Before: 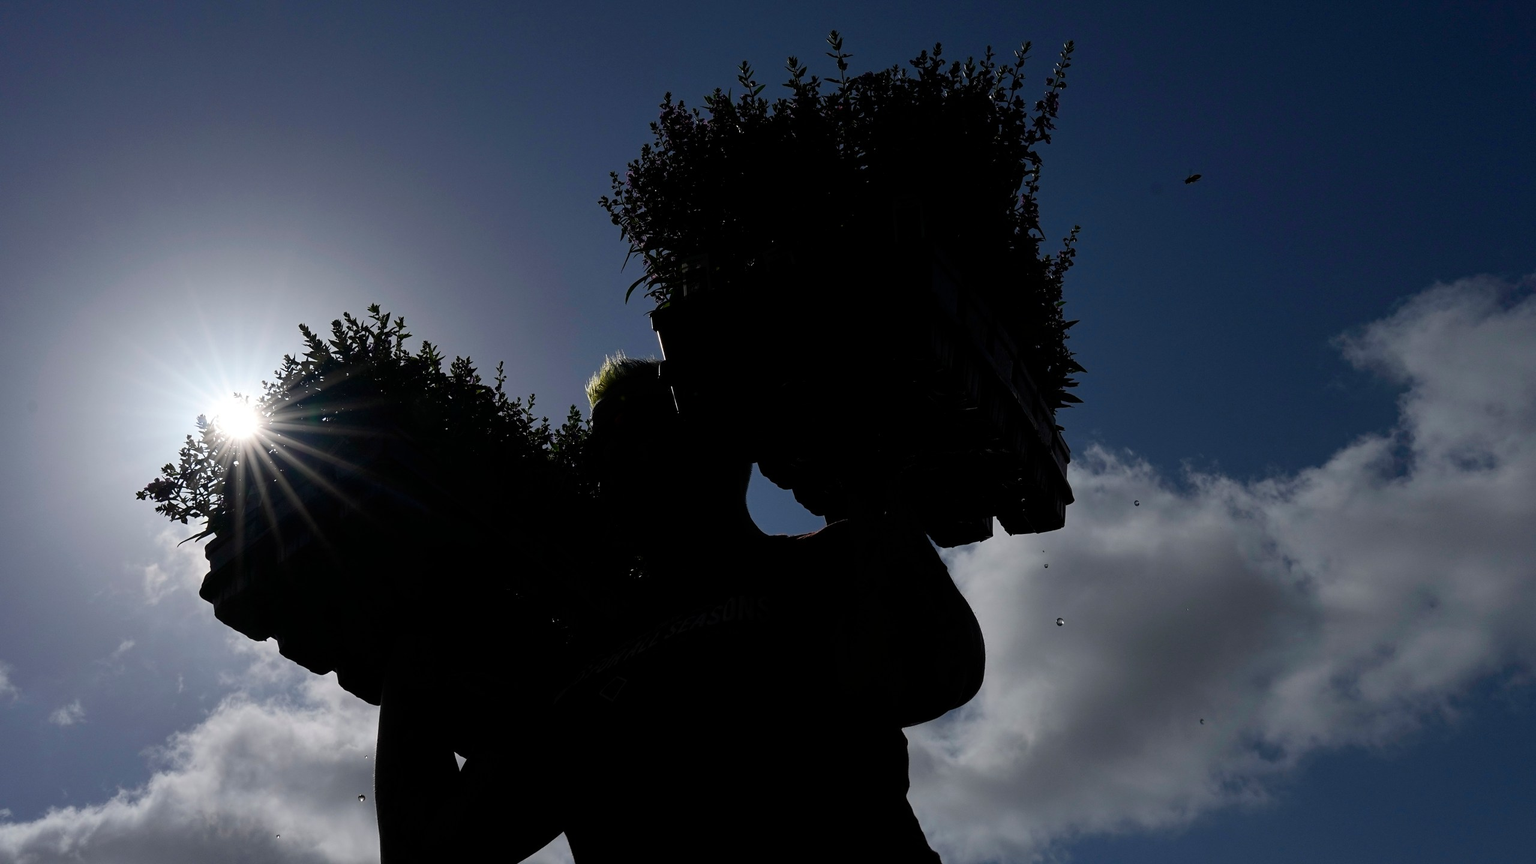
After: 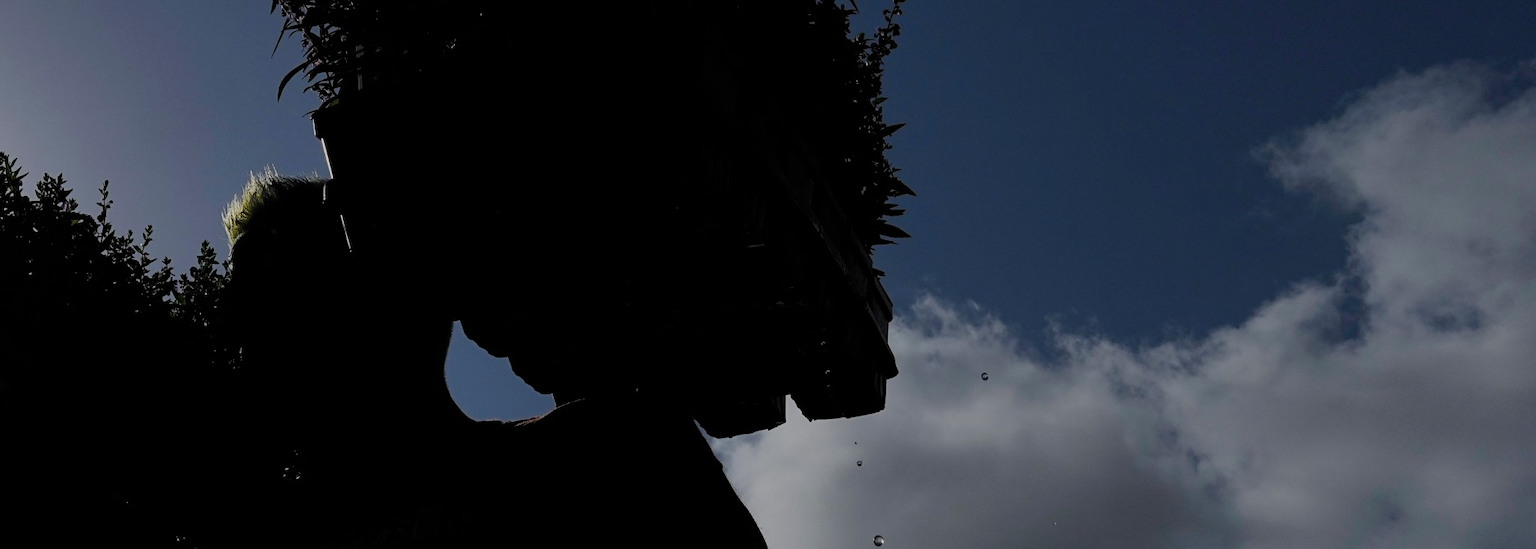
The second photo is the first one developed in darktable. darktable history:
crop and rotate: left 27.685%, top 26.767%, bottom 27.26%
filmic rgb: black relative exposure -7.99 EV, white relative exposure 4.06 EV, hardness 4.12, contrast 0.924, color science v5 (2021), contrast in shadows safe, contrast in highlights safe
